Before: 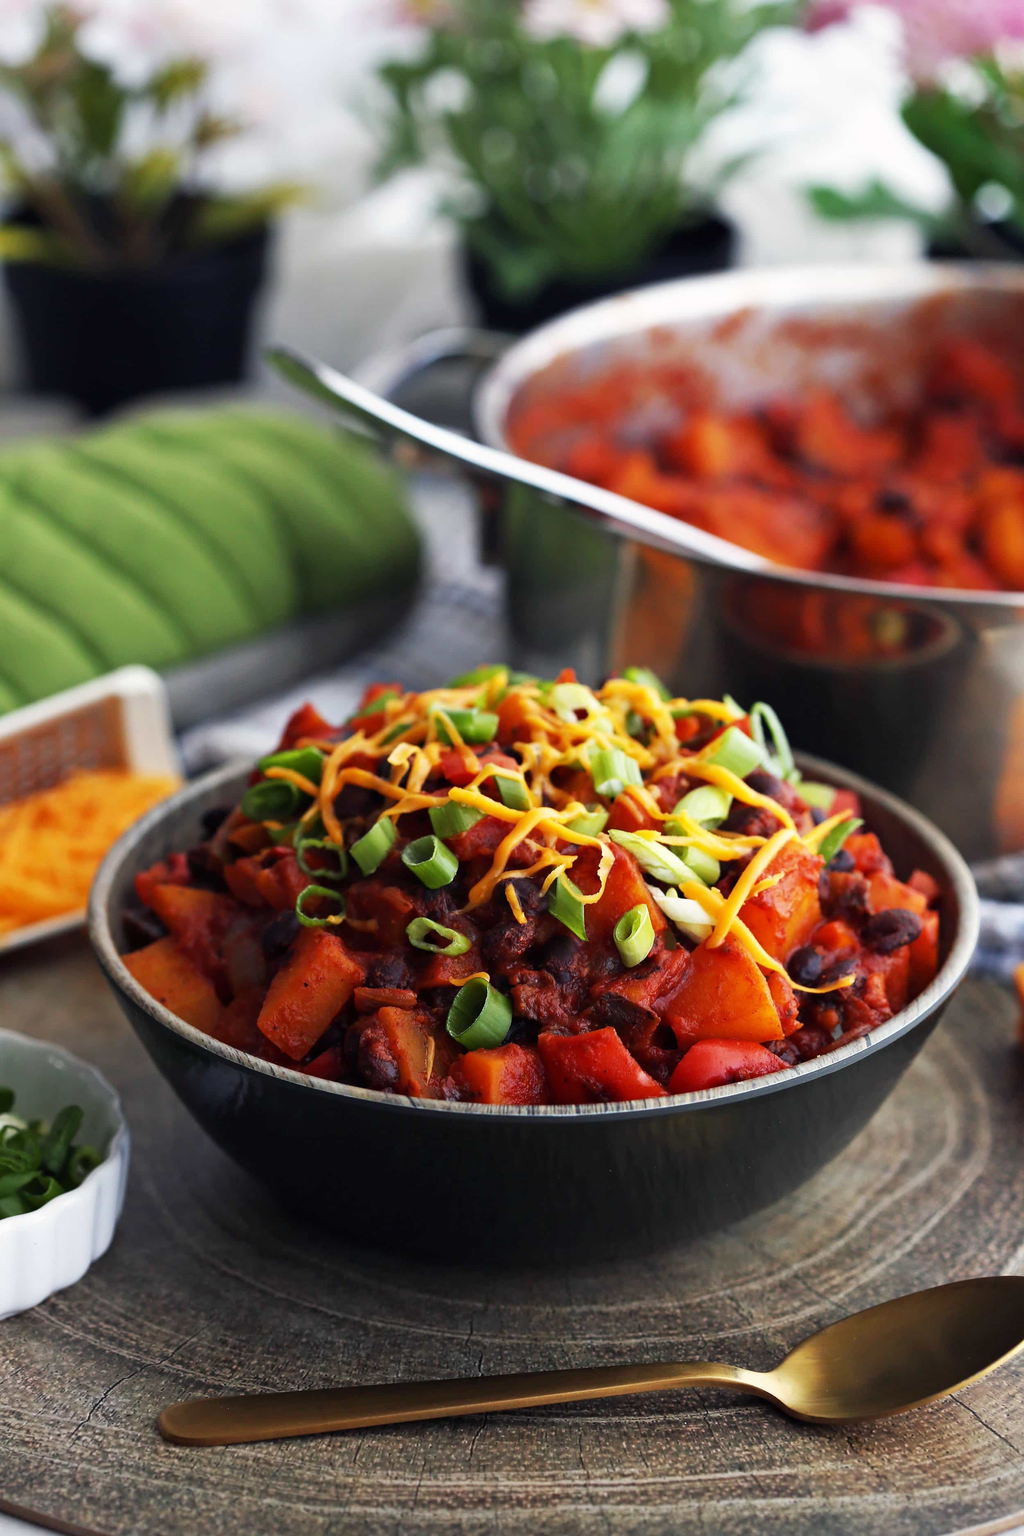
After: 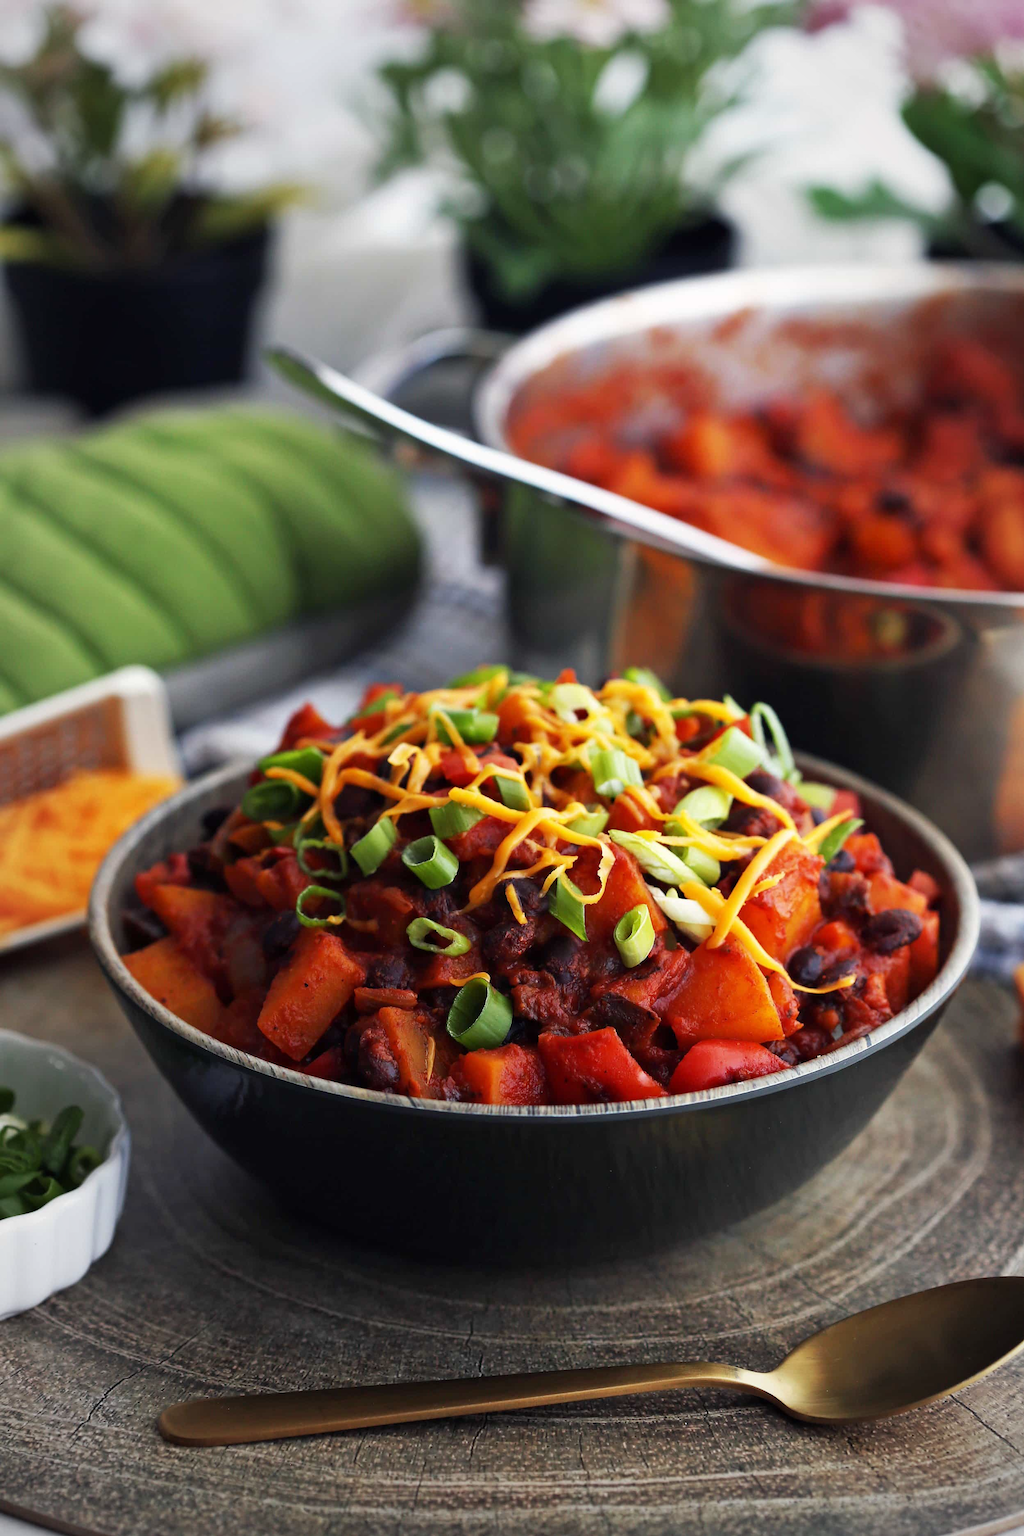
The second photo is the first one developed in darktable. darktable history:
vignetting: fall-off start 72.85%, fall-off radius 109.35%, width/height ratio 0.727, unbound false
